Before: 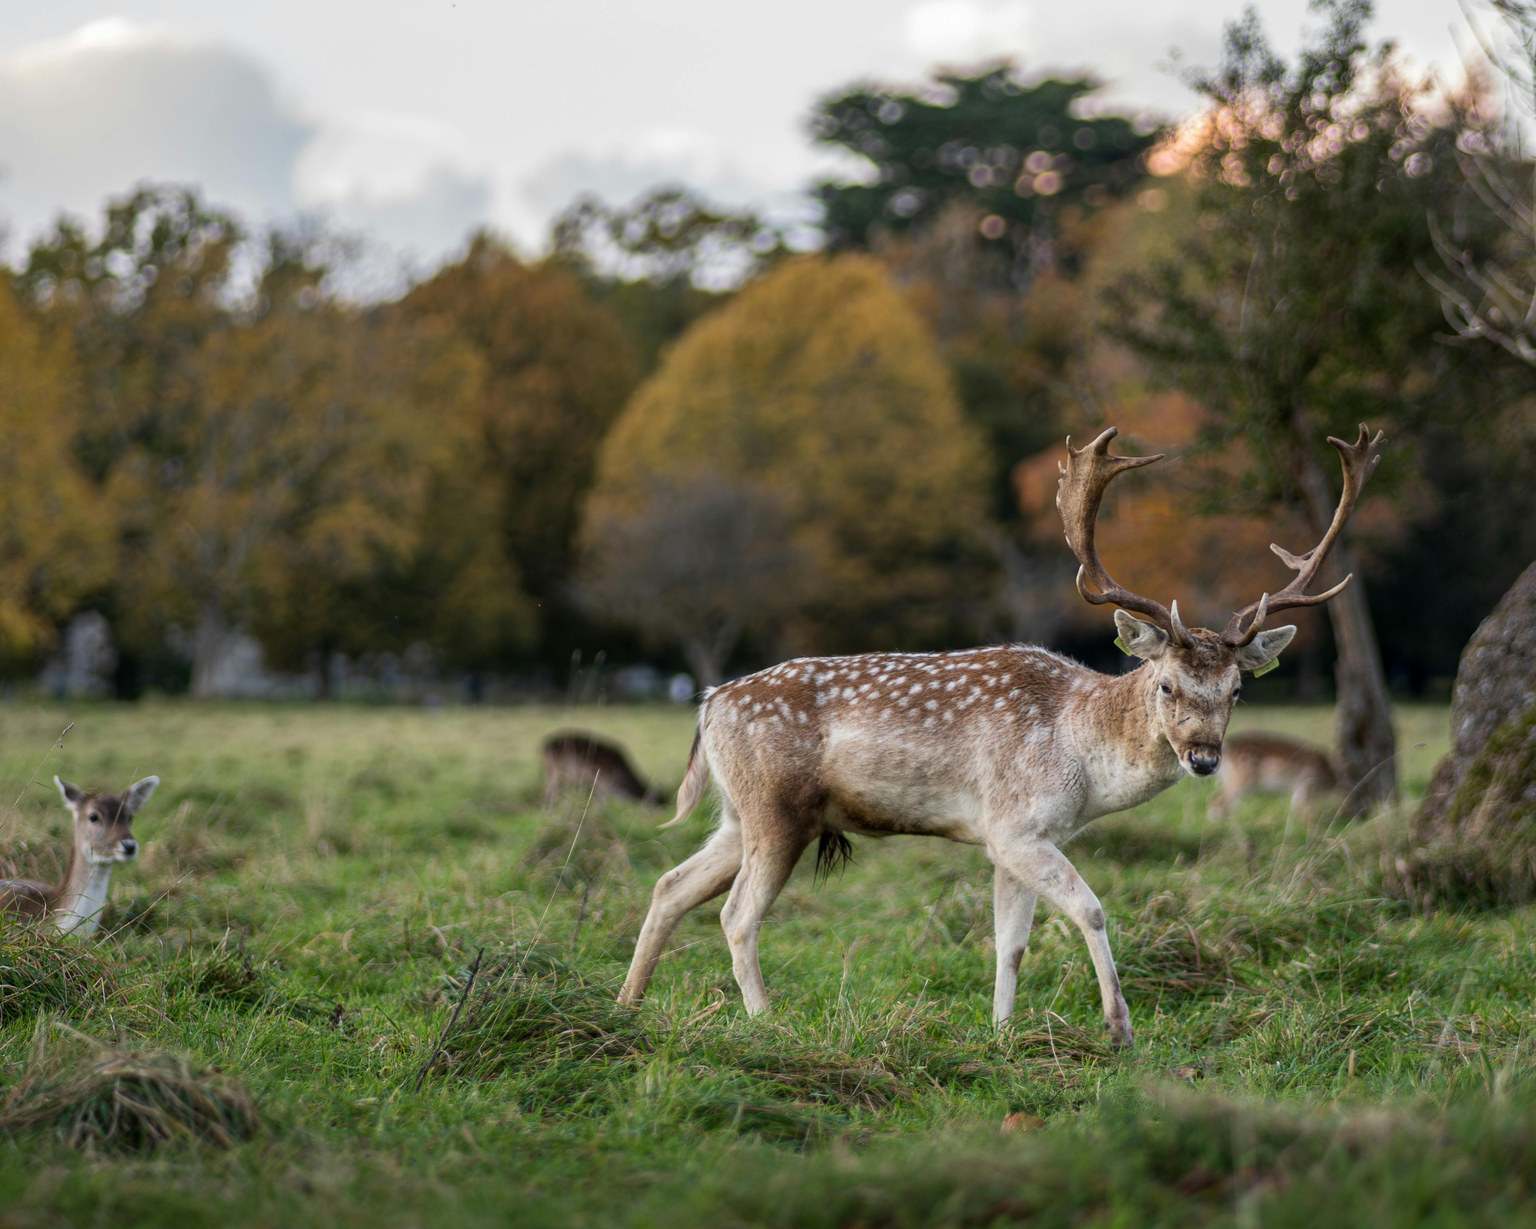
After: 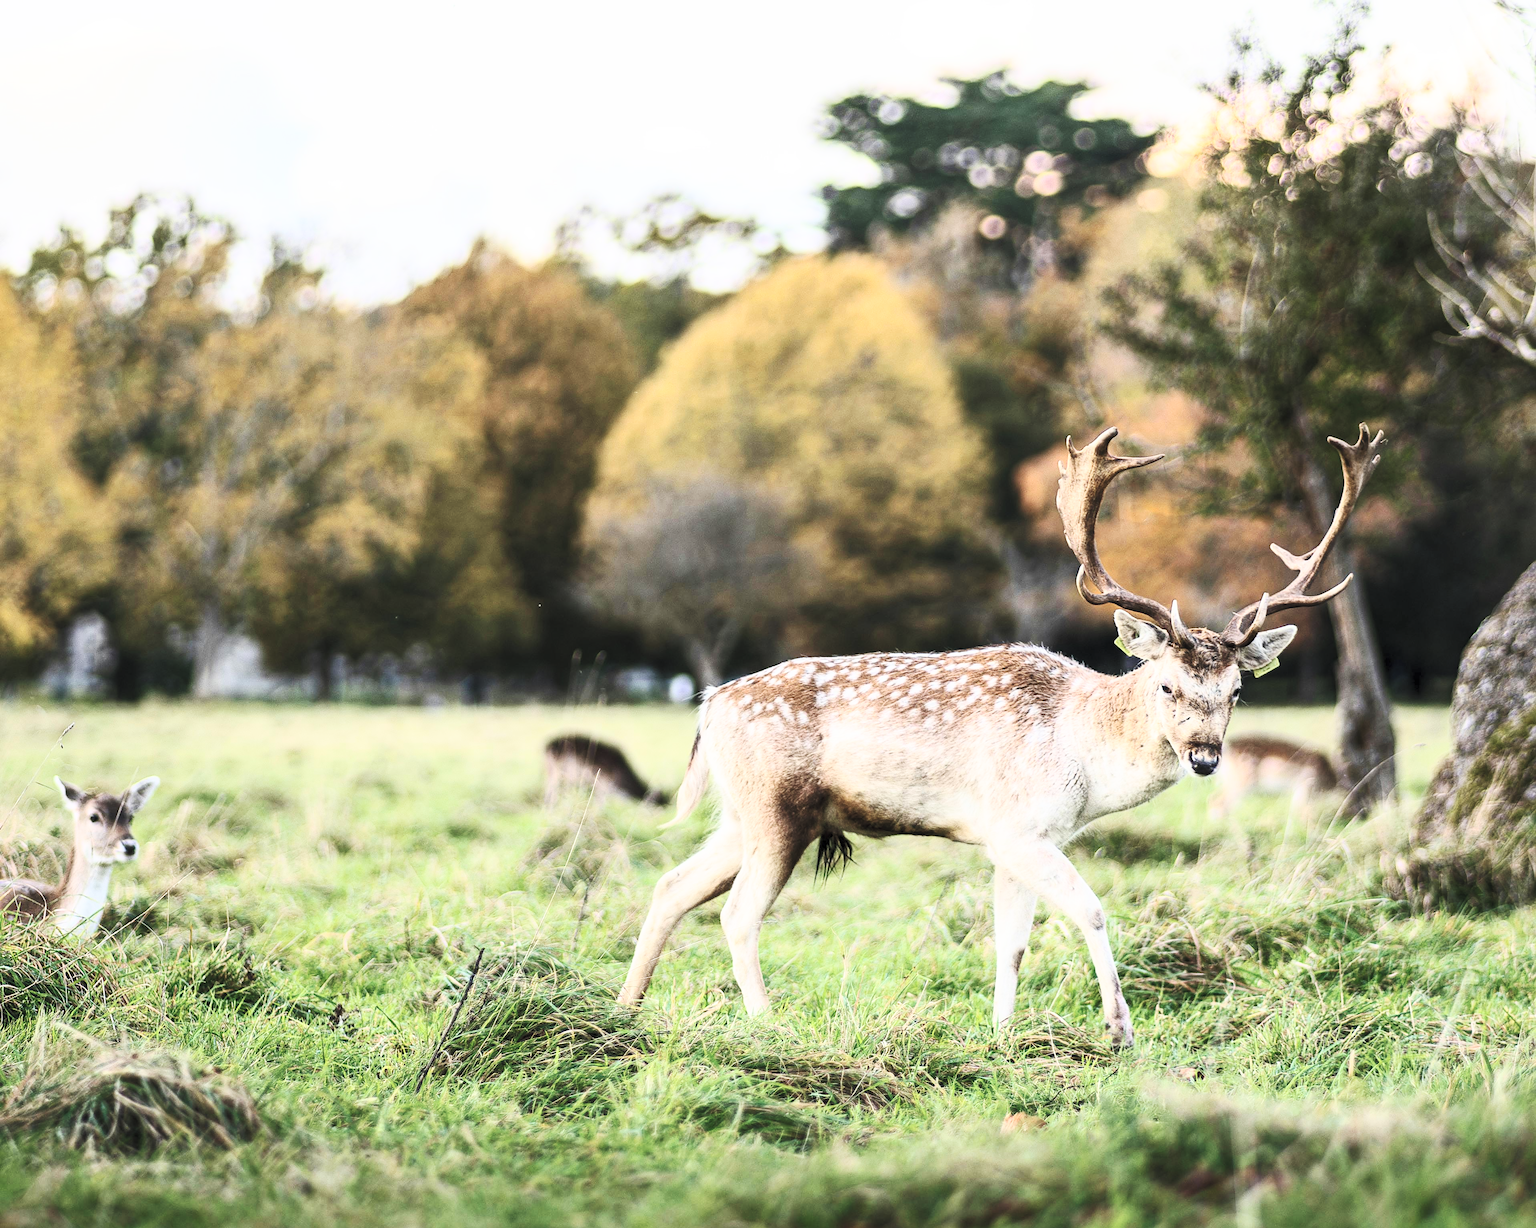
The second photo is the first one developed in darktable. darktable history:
base curve: curves: ch0 [(0, 0) (0.028, 0.03) (0.121, 0.232) (0.46, 0.748) (0.859, 0.968) (1, 1)], preserve colors none
contrast brightness saturation: contrast 0.43, brightness 0.56, saturation -0.19
sharpen: on, module defaults
